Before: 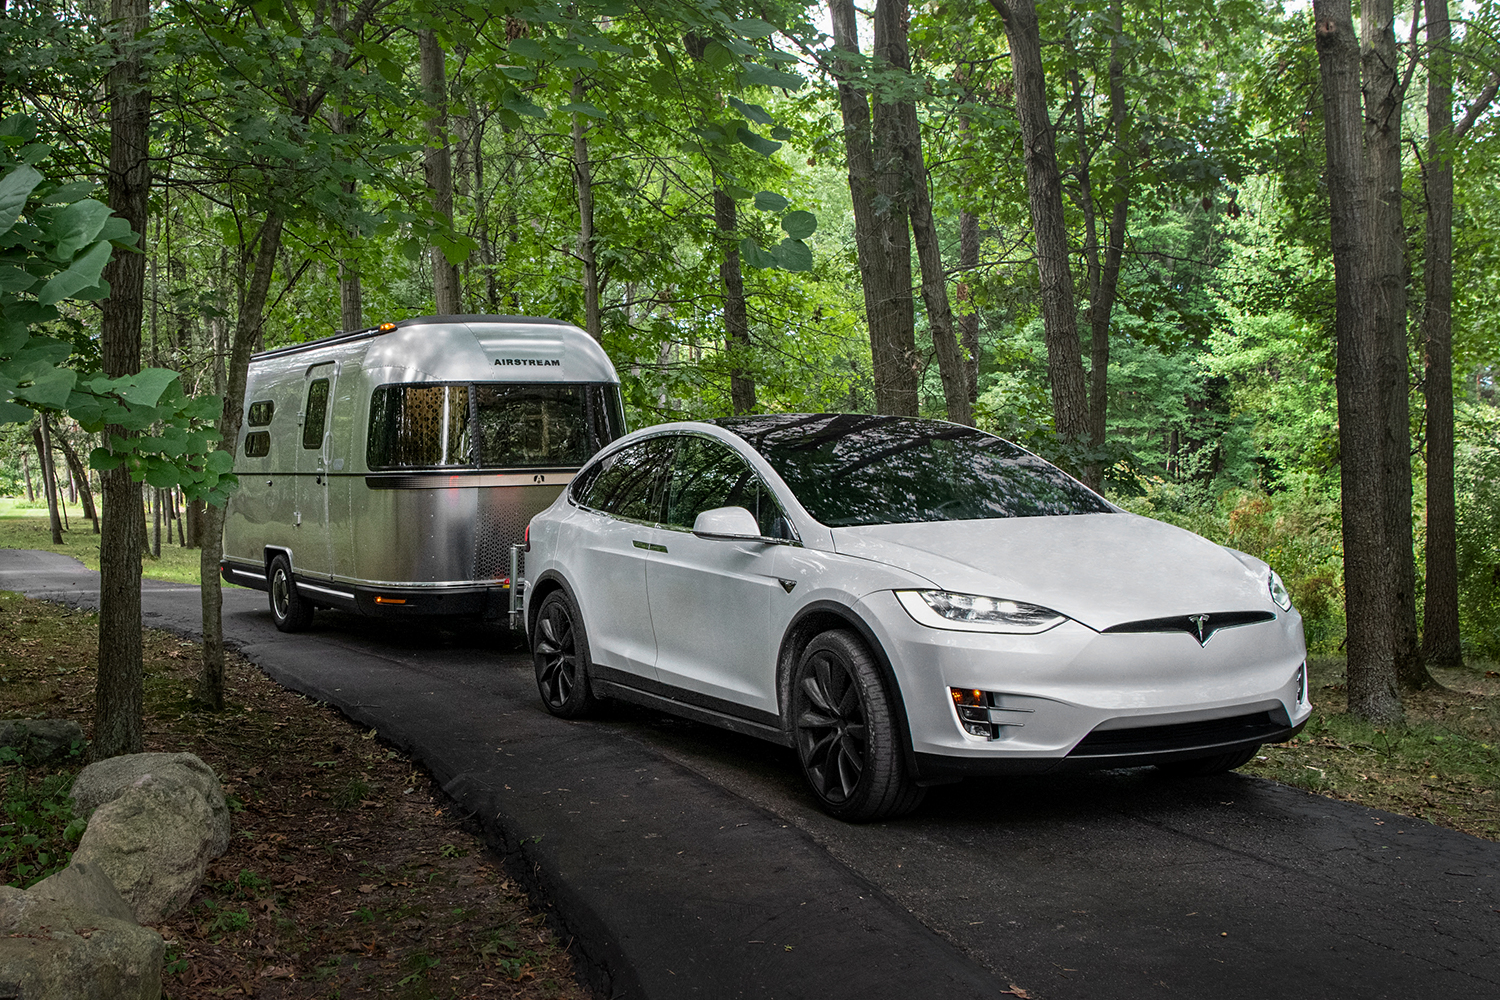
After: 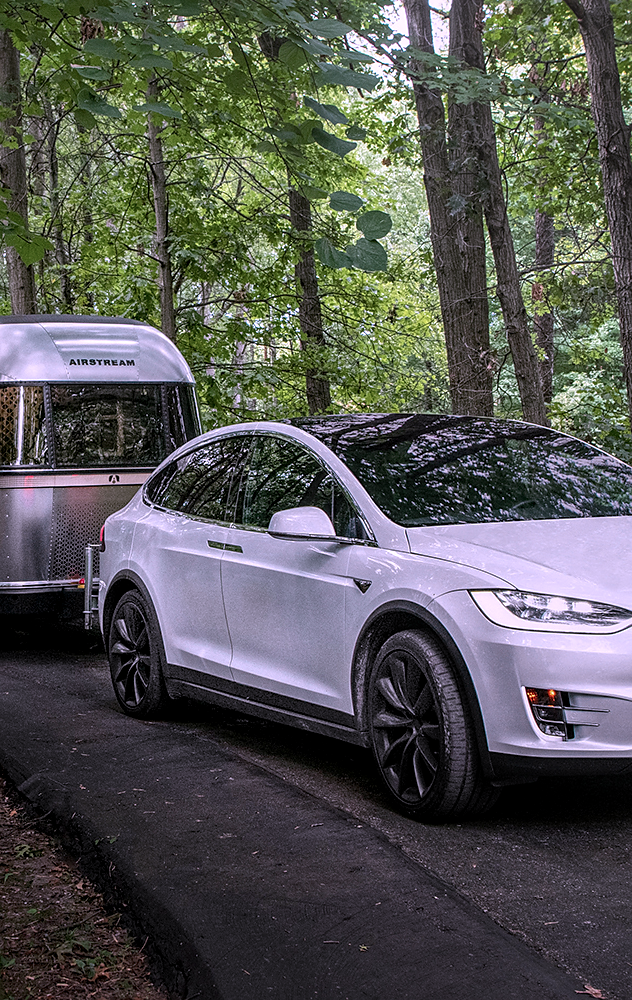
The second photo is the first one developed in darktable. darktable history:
sharpen: radius 0.986
crop: left 28.373%, right 29.429%
local contrast: detail 130%
color correction: highlights a* 15.02, highlights b* -24.27
